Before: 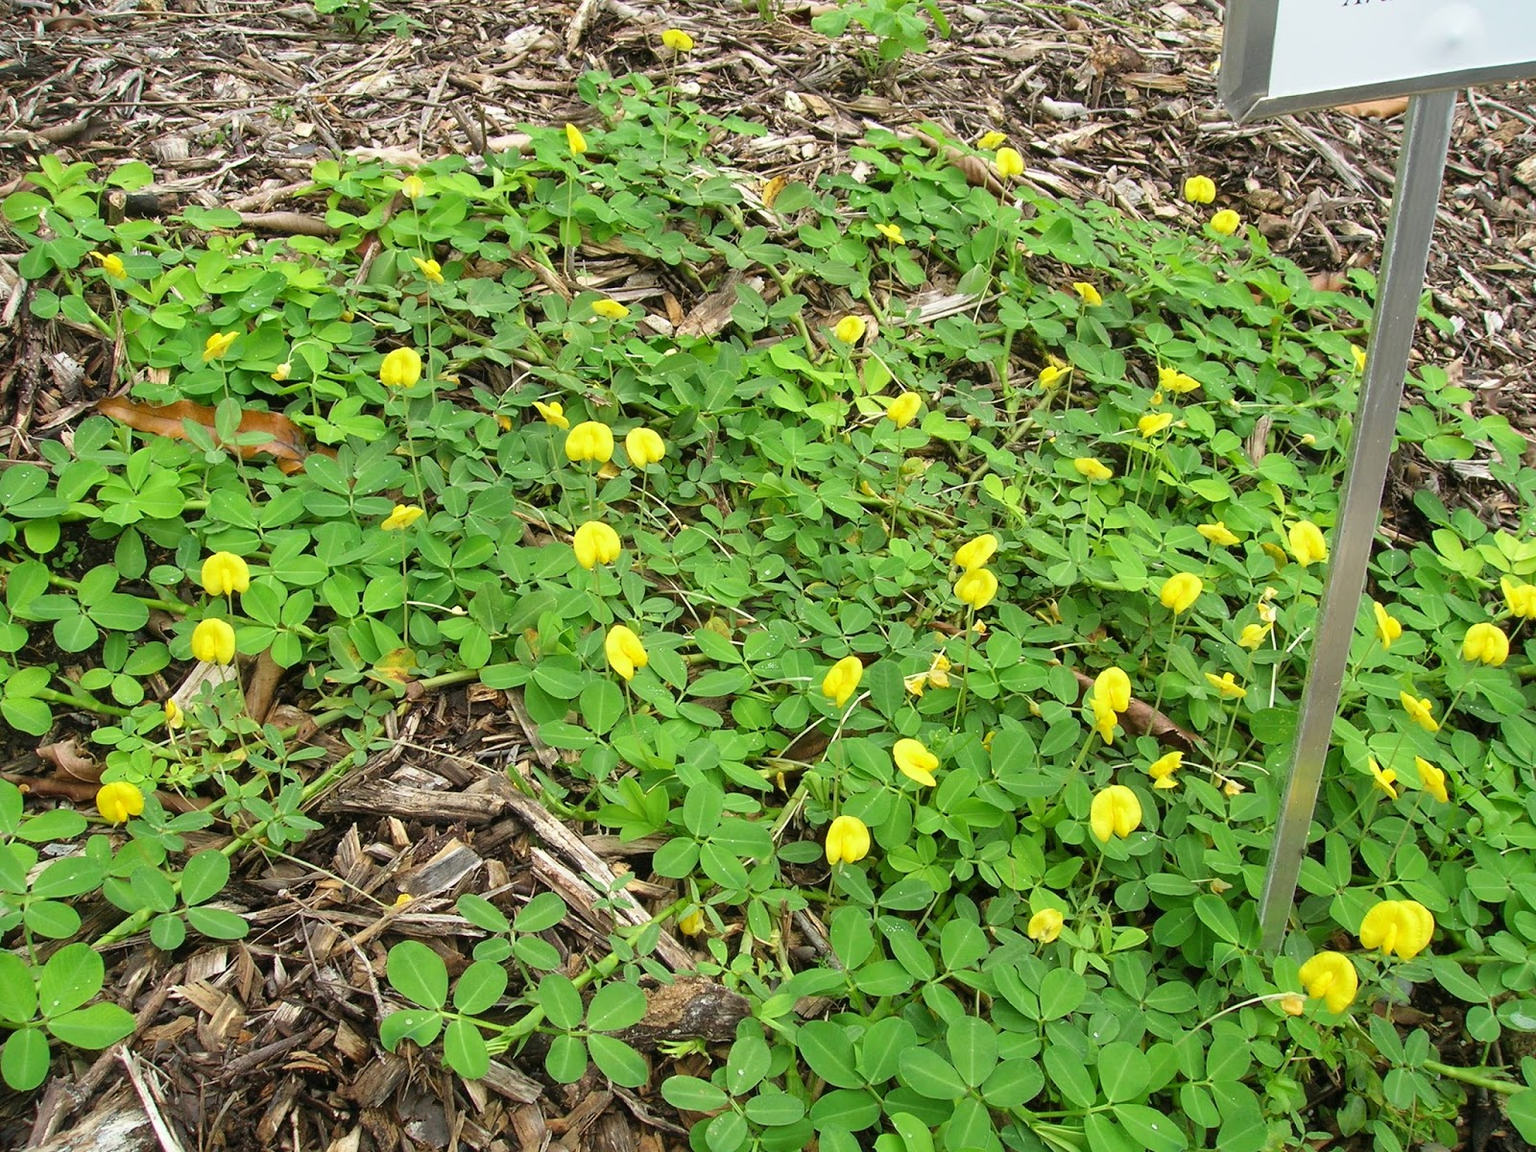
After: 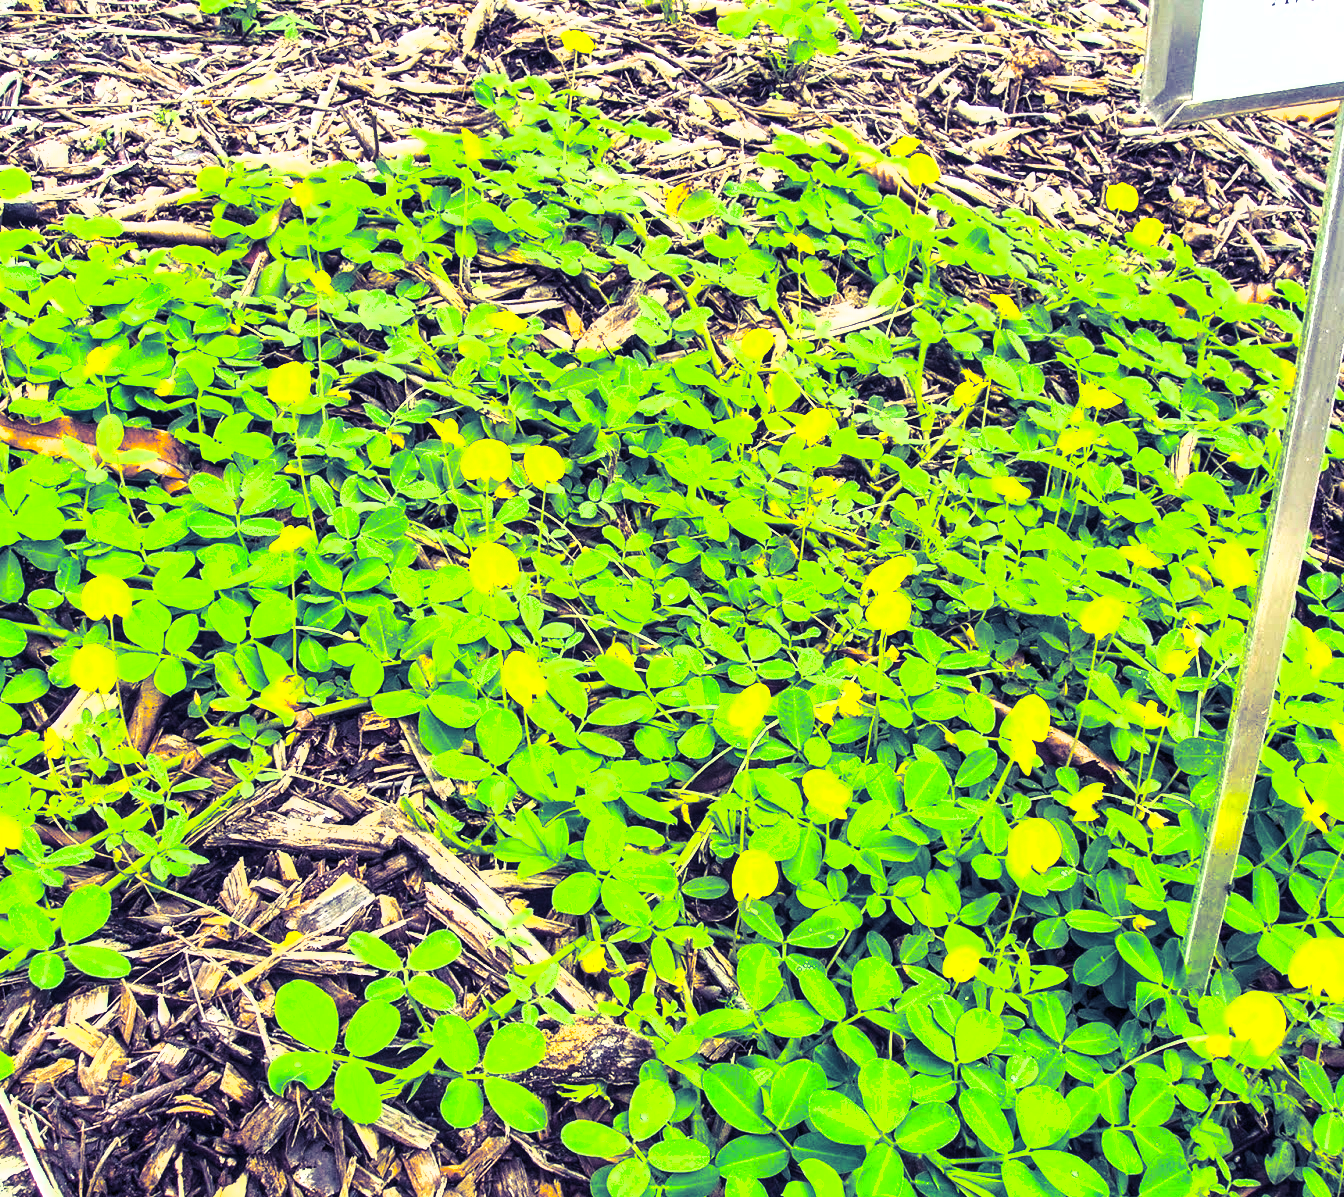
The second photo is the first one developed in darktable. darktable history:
split-toning: shadows › hue 242.67°, shadows › saturation 0.733, highlights › hue 45.33°, highlights › saturation 0.667, balance -53.304, compress 21.15%
color balance rgb: linear chroma grading › global chroma 9%, perceptual saturation grading › global saturation 36%, perceptual saturation grading › shadows 35%, perceptual brilliance grading › global brilliance 15%, perceptual brilliance grading › shadows -35%, global vibrance 15%
rotate and perspective: automatic cropping original format, crop left 0, crop top 0
shadows and highlights: shadows 29.32, highlights -29.32, low approximation 0.01, soften with gaussian
exposure: black level correction 0, exposure 1.1 EV, compensate highlight preservation false
local contrast: on, module defaults
crop: left 8.026%, right 7.374%
